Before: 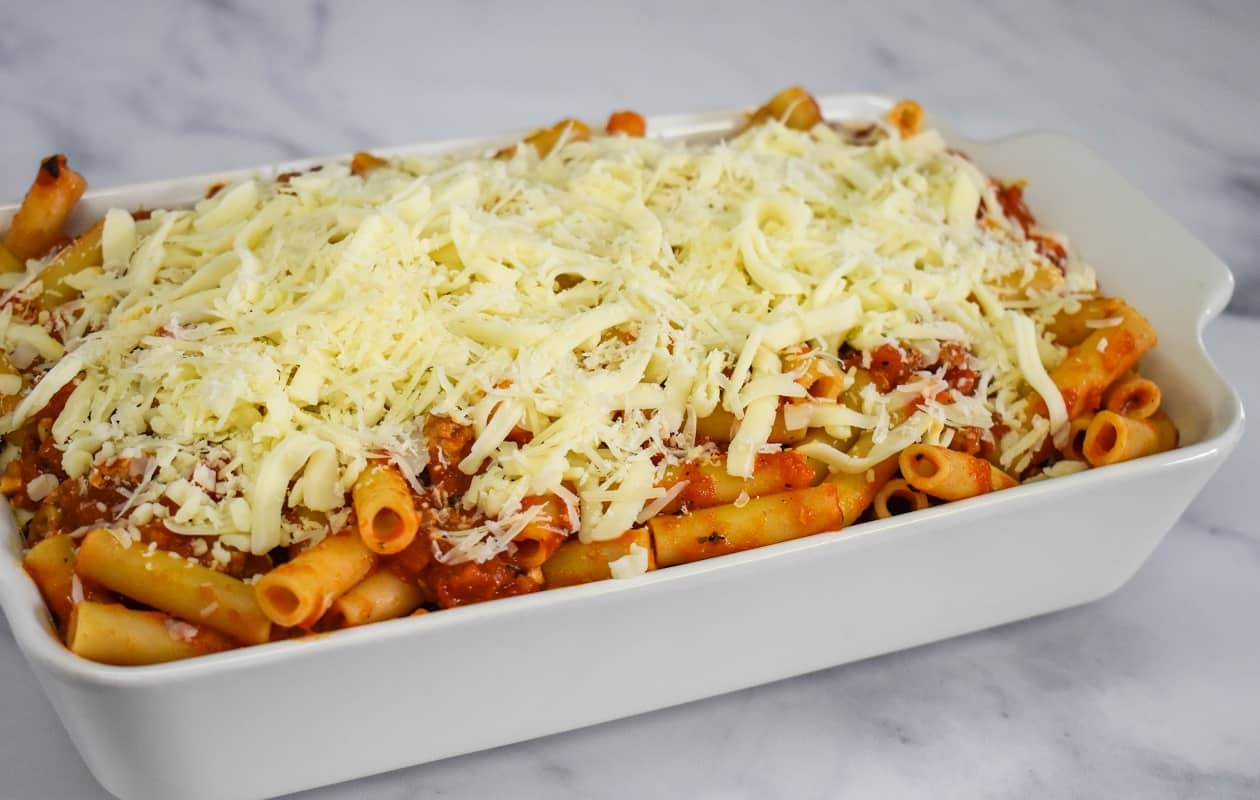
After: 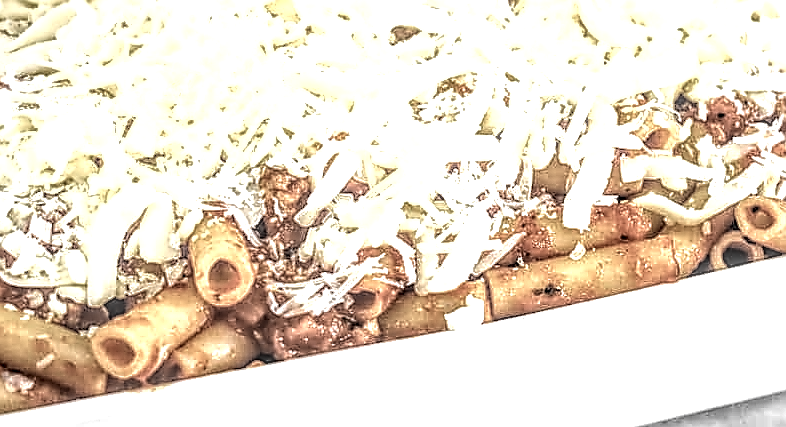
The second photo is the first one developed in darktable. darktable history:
exposure: black level correction 0, exposure 0.597 EV, compensate exposure bias true, compensate highlight preservation false
color zones: curves: ch0 [(0, 0.613) (0.01, 0.613) (0.245, 0.448) (0.498, 0.529) (0.642, 0.665) (0.879, 0.777) (0.99, 0.613)]; ch1 [(0, 0.035) (0.121, 0.189) (0.259, 0.197) (0.415, 0.061) (0.589, 0.022) (0.732, 0.022) (0.857, 0.026) (0.991, 0.053)]
sharpen: radius 1.42, amount 1.261, threshold 0.833
crop: left 13.05%, top 31.112%, right 24.554%, bottom 15.485%
tone equalizer: -8 EV -0.748 EV, -7 EV -0.684 EV, -6 EV -0.572 EV, -5 EV -0.373 EV, -3 EV 0.373 EV, -2 EV 0.6 EV, -1 EV 0.687 EV, +0 EV 0.774 EV, edges refinement/feathering 500, mask exposure compensation -1.57 EV, preserve details no
local contrast: highlights 2%, shadows 4%, detail 299%, midtone range 0.306
